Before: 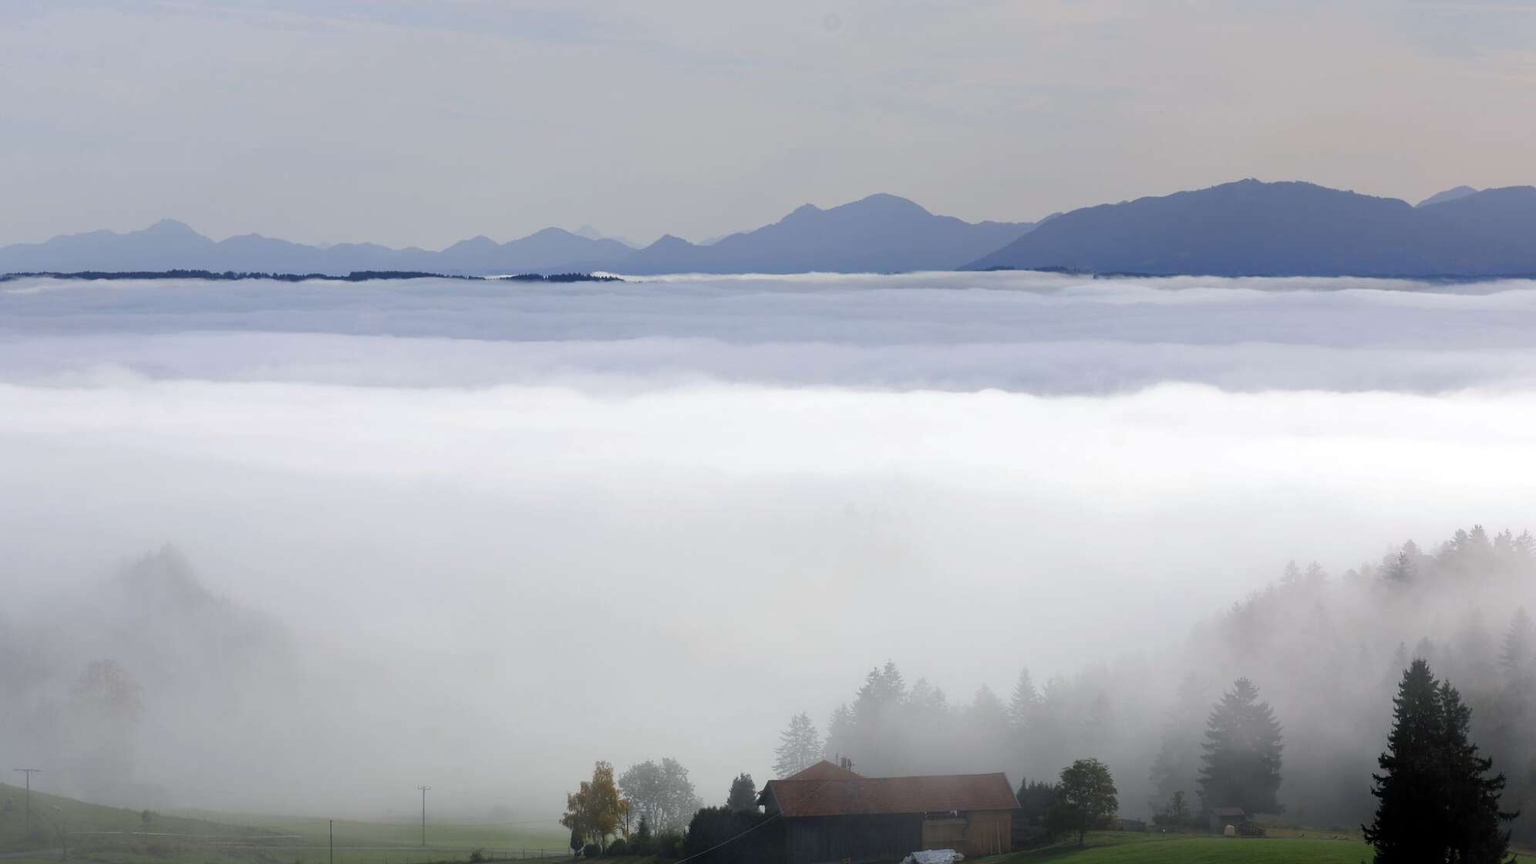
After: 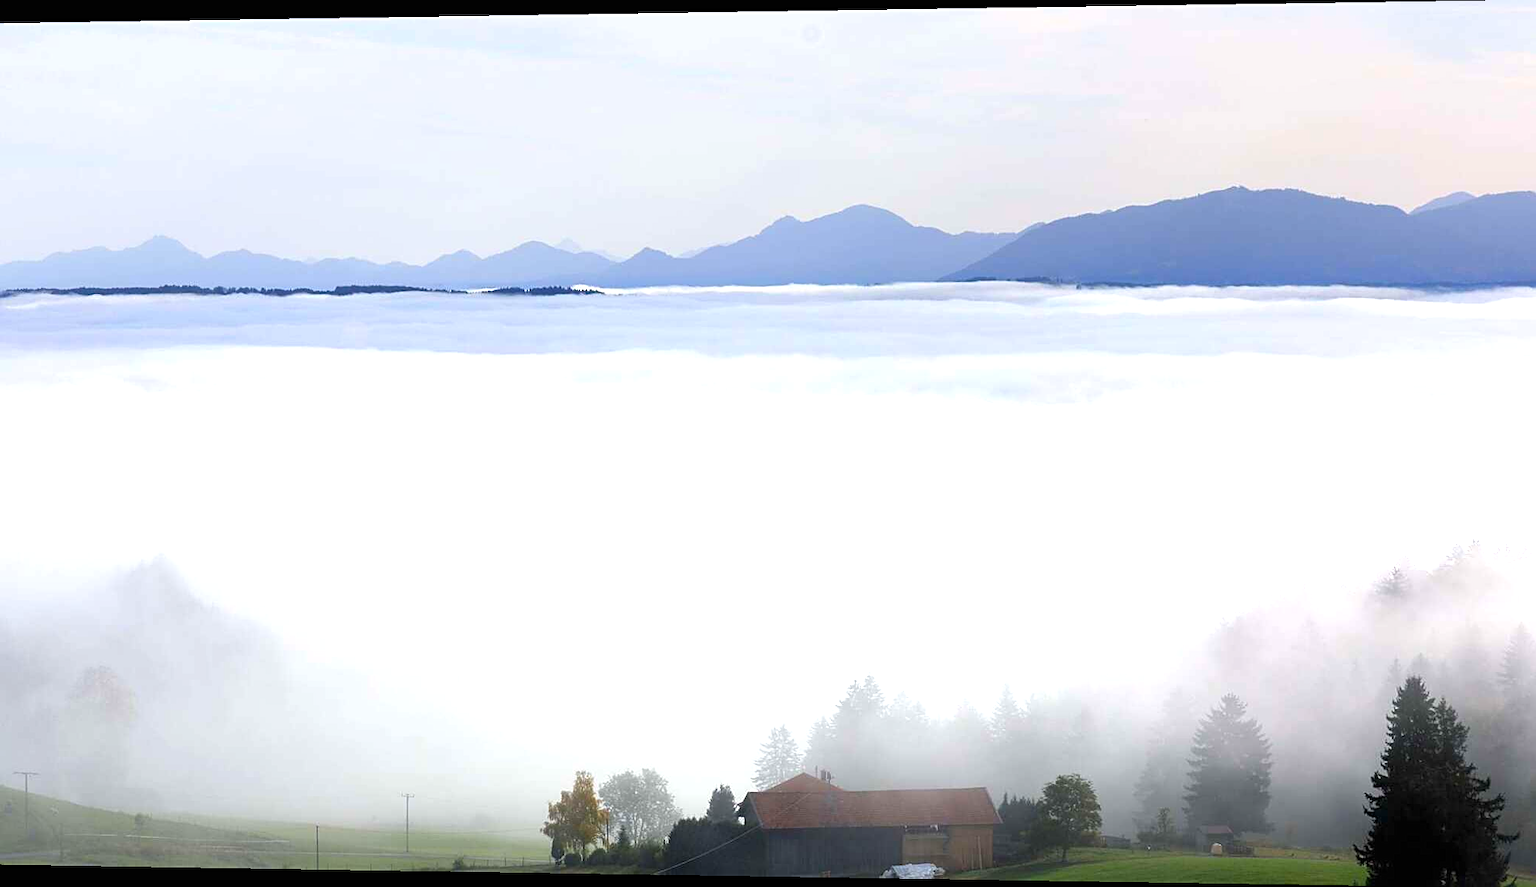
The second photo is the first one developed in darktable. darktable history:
rotate and perspective: lens shift (horizontal) -0.055, automatic cropping off
color balance rgb: perceptual saturation grading › global saturation 20%, global vibrance 10%
sharpen: on, module defaults
exposure: black level correction 0, exposure 0.953 EV, compensate exposure bias true, compensate highlight preservation false
